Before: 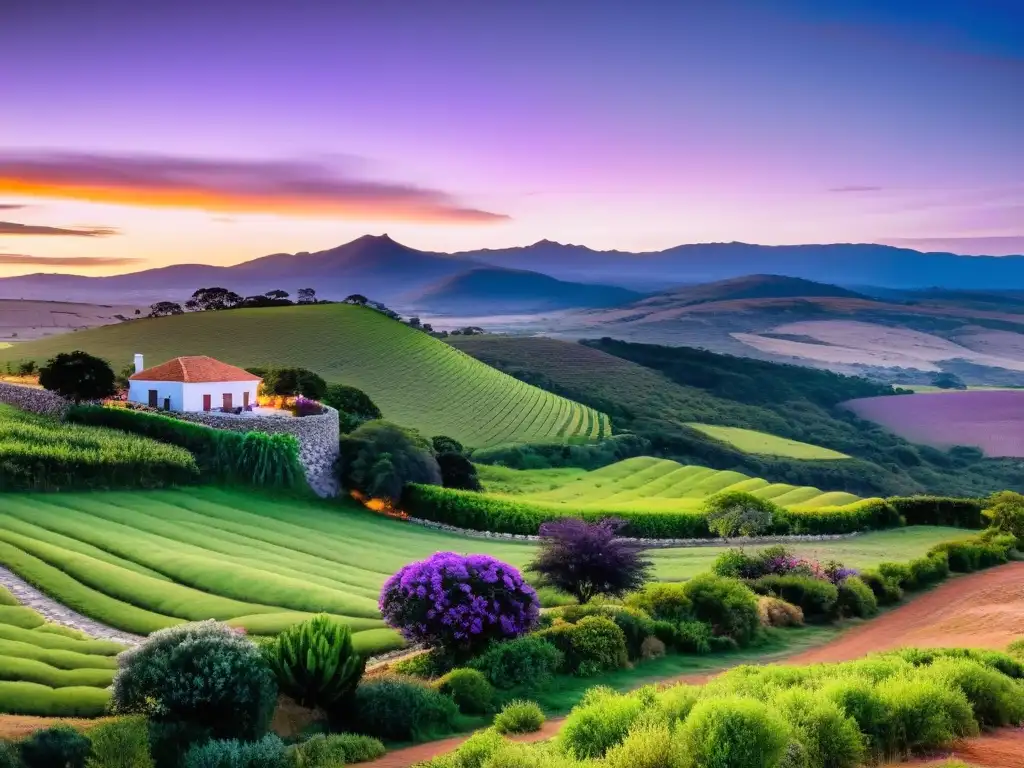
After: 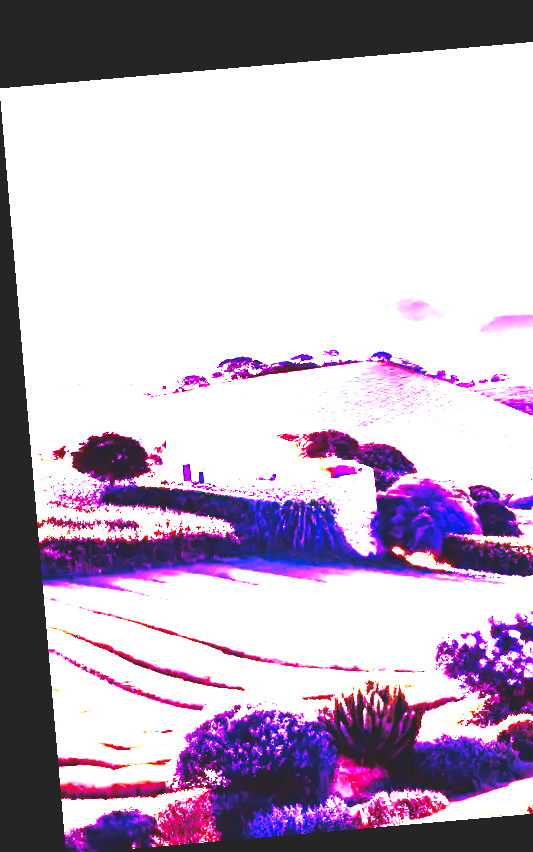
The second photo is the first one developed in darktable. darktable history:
crop and rotate: left 0%, top 0%, right 50.845%
velvia: strength 40%
rgb curve: curves: ch0 [(0, 0.186) (0.314, 0.284) (0.775, 0.708) (1, 1)], compensate middle gray true, preserve colors none
white balance: red 8, blue 8
tone equalizer: -8 EV 0.25 EV, -7 EV 0.417 EV, -6 EV 0.417 EV, -5 EV 0.25 EV, -3 EV -0.25 EV, -2 EV -0.417 EV, -1 EV -0.417 EV, +0 EV -0.25 EV, edges refinement/feathering 500, mask exposure compensation -1.57 EV, preserve details guided filter
base curve: curves: ch0 [(0, 0) (0.826, 0.587) (1, 1)]
rotate and perspective: rotation -4.98°, automatic cropping off
